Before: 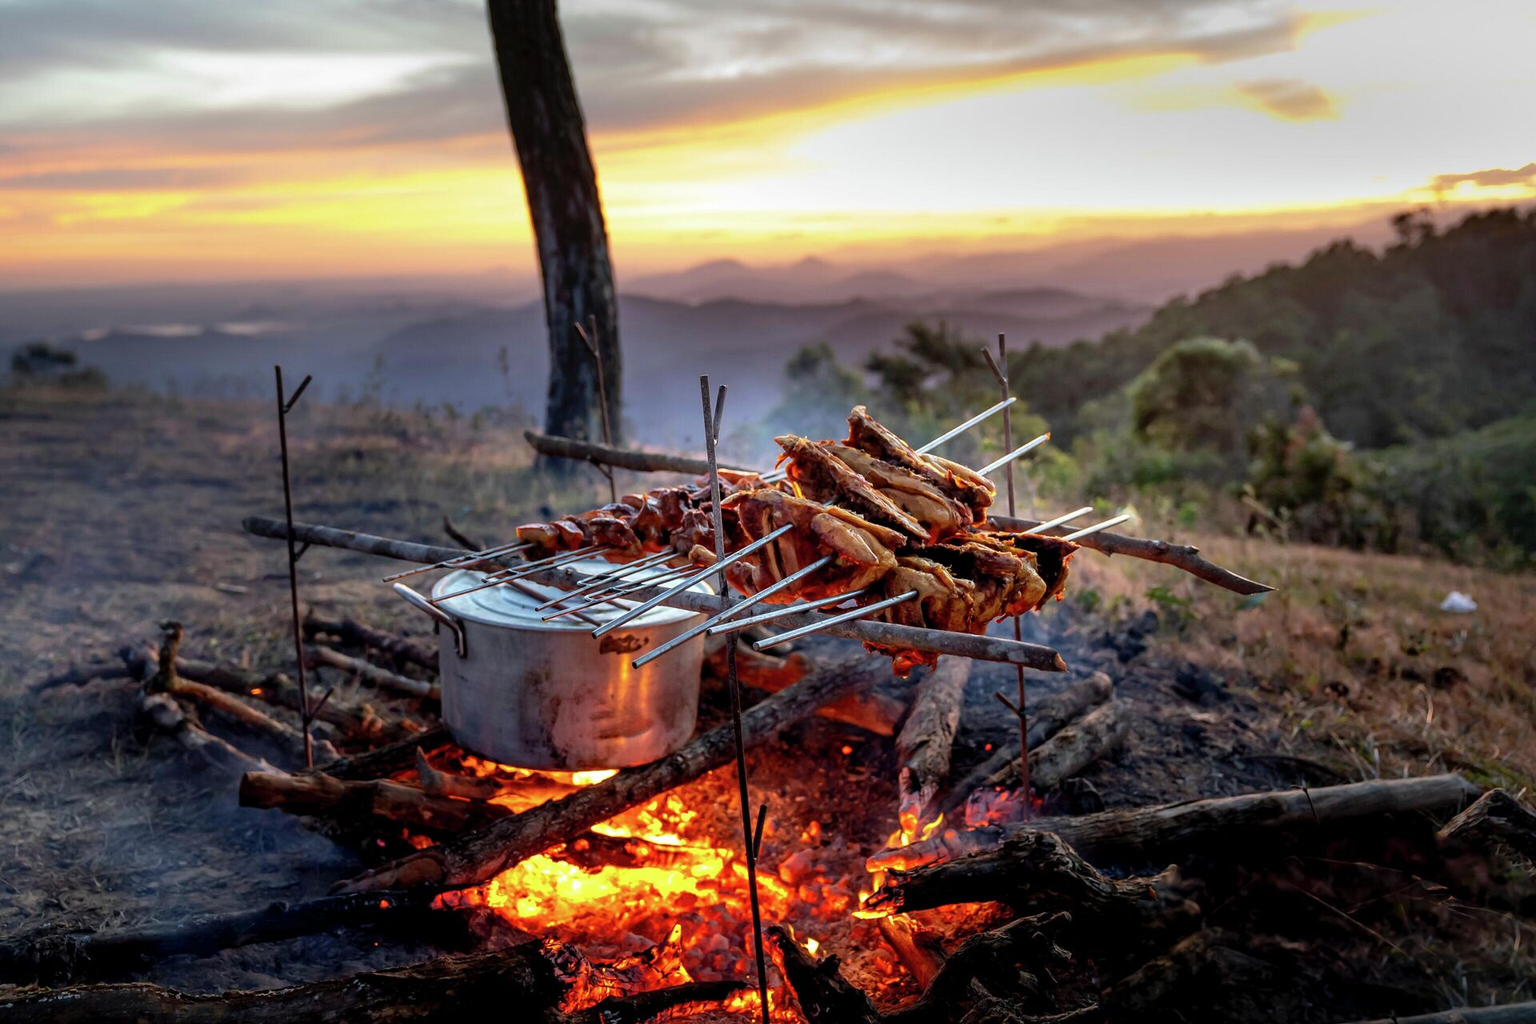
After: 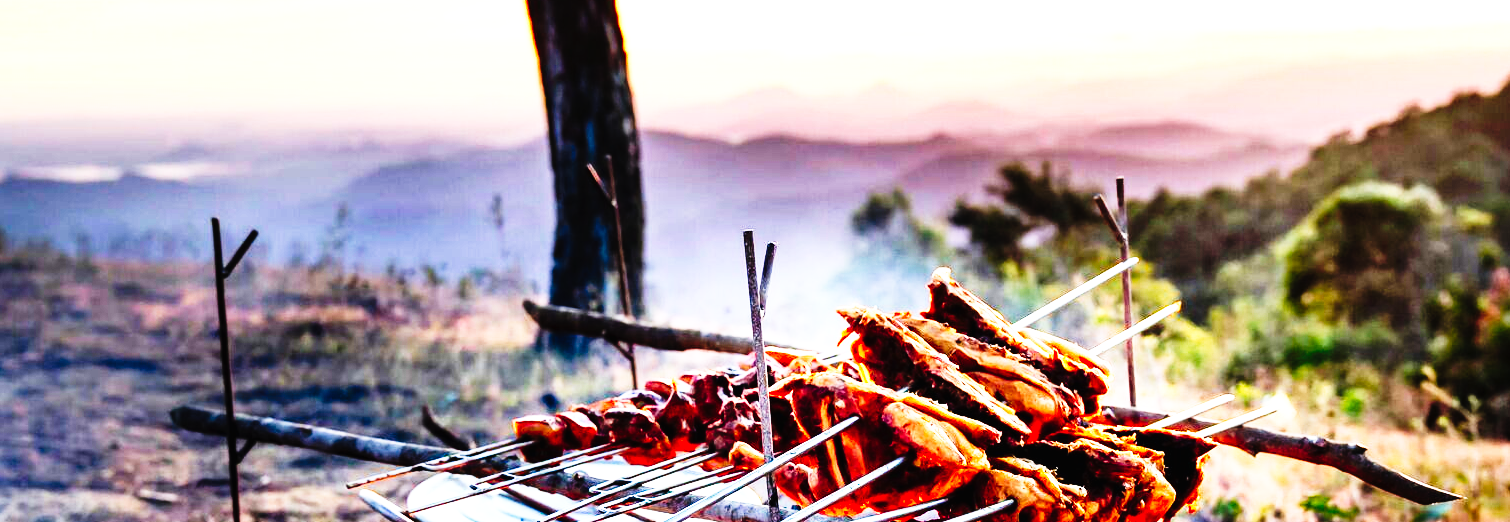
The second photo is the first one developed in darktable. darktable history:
crop: left 6.891%, top 18.748%, right 14.457%, bottom 40.41%
tone curve: curves: ch0 [(0, 0) (0.003, 0.01) (0.011, 0.012) (0.025, 0.012) (0.044, 0.017) (0.069, 0.021) (0.1, 0.025) (0.136, 0.03) (0.177, 0.037) (0.224, 0.052) (0.277, 0.092) (0.335, 0.16) (0.399, 0.3) (0.468, 0.463) (0.543, 0.639) (0.623, 0.796) (0.709, 0.904) (0.801, 0.962) (0.898, 0.988) (1, 1)], preserve colors none
exposure: black level correction 0, exposure 1.2 EV, compensate exposure bias true, compensate highlight preservation false
